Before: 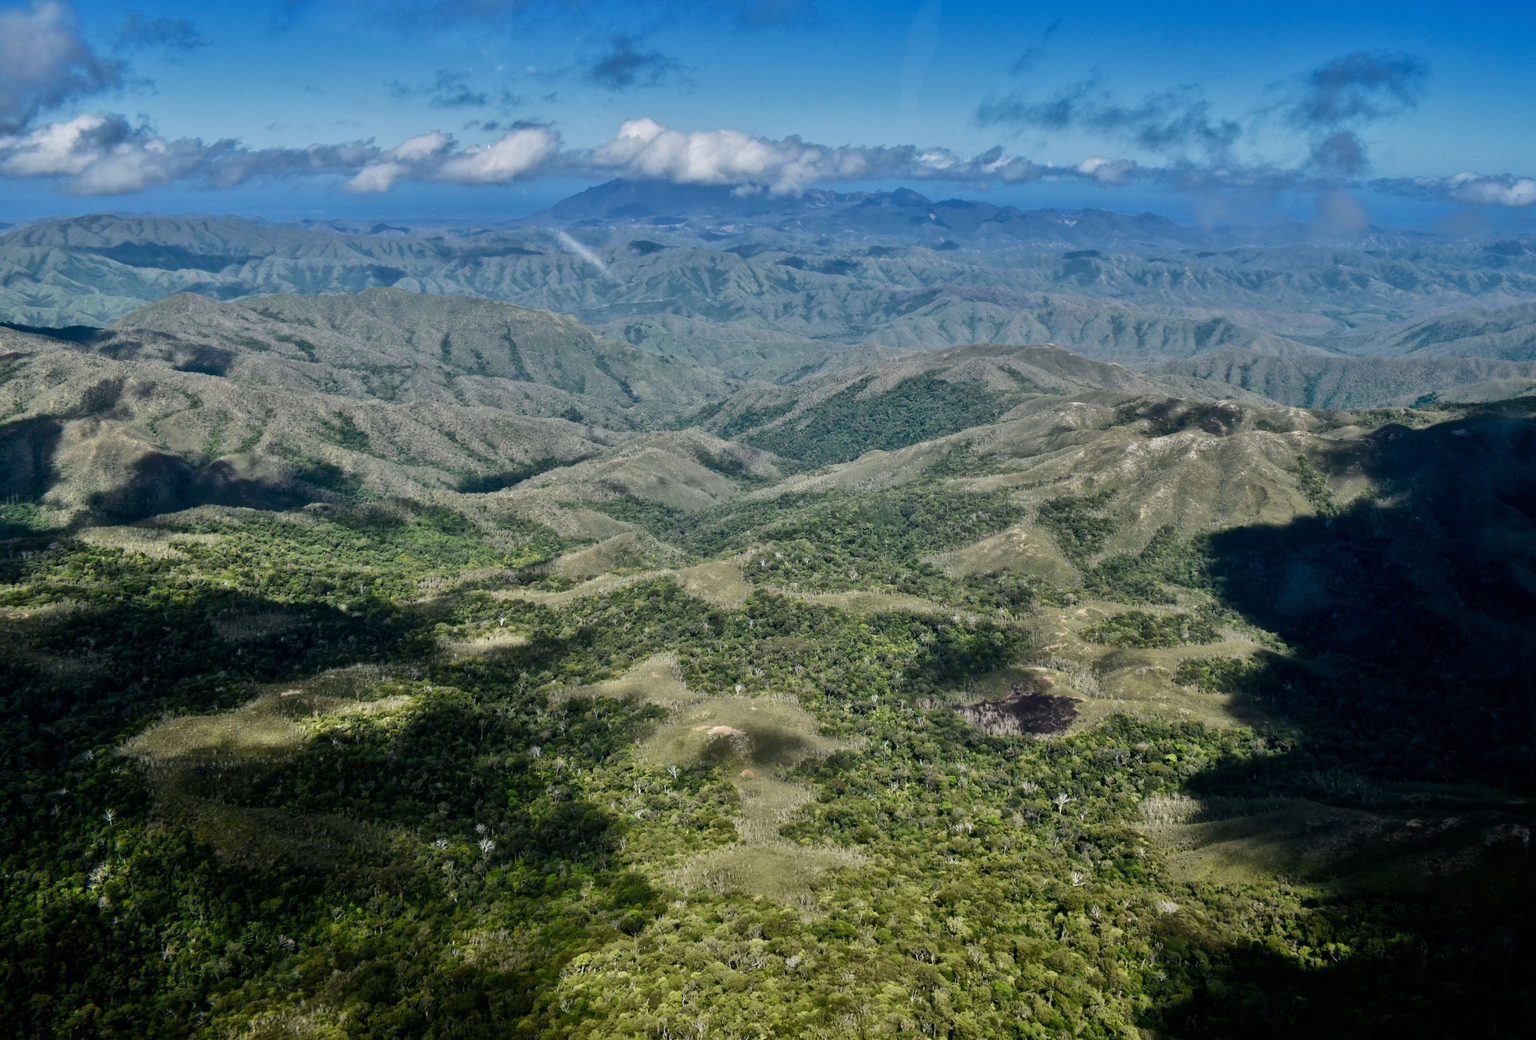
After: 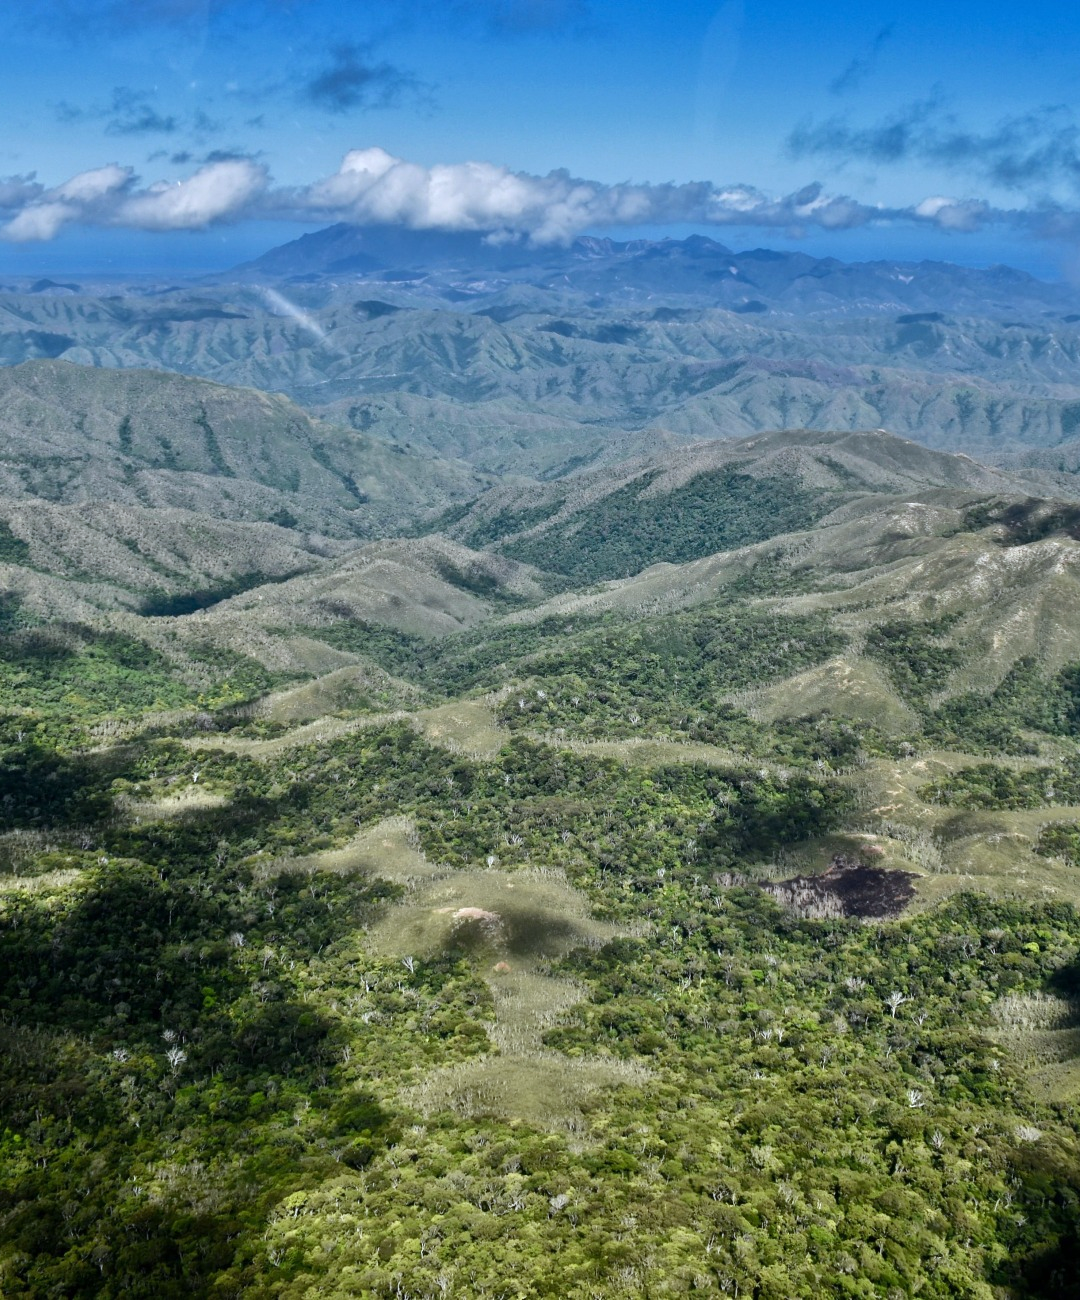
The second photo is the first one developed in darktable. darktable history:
crop and rotate: left 22.516%, right 21.234%
exposure: exposure 0.2 EV, compensate highlight preservation false
white balance: red 0.967, blue 1.049
